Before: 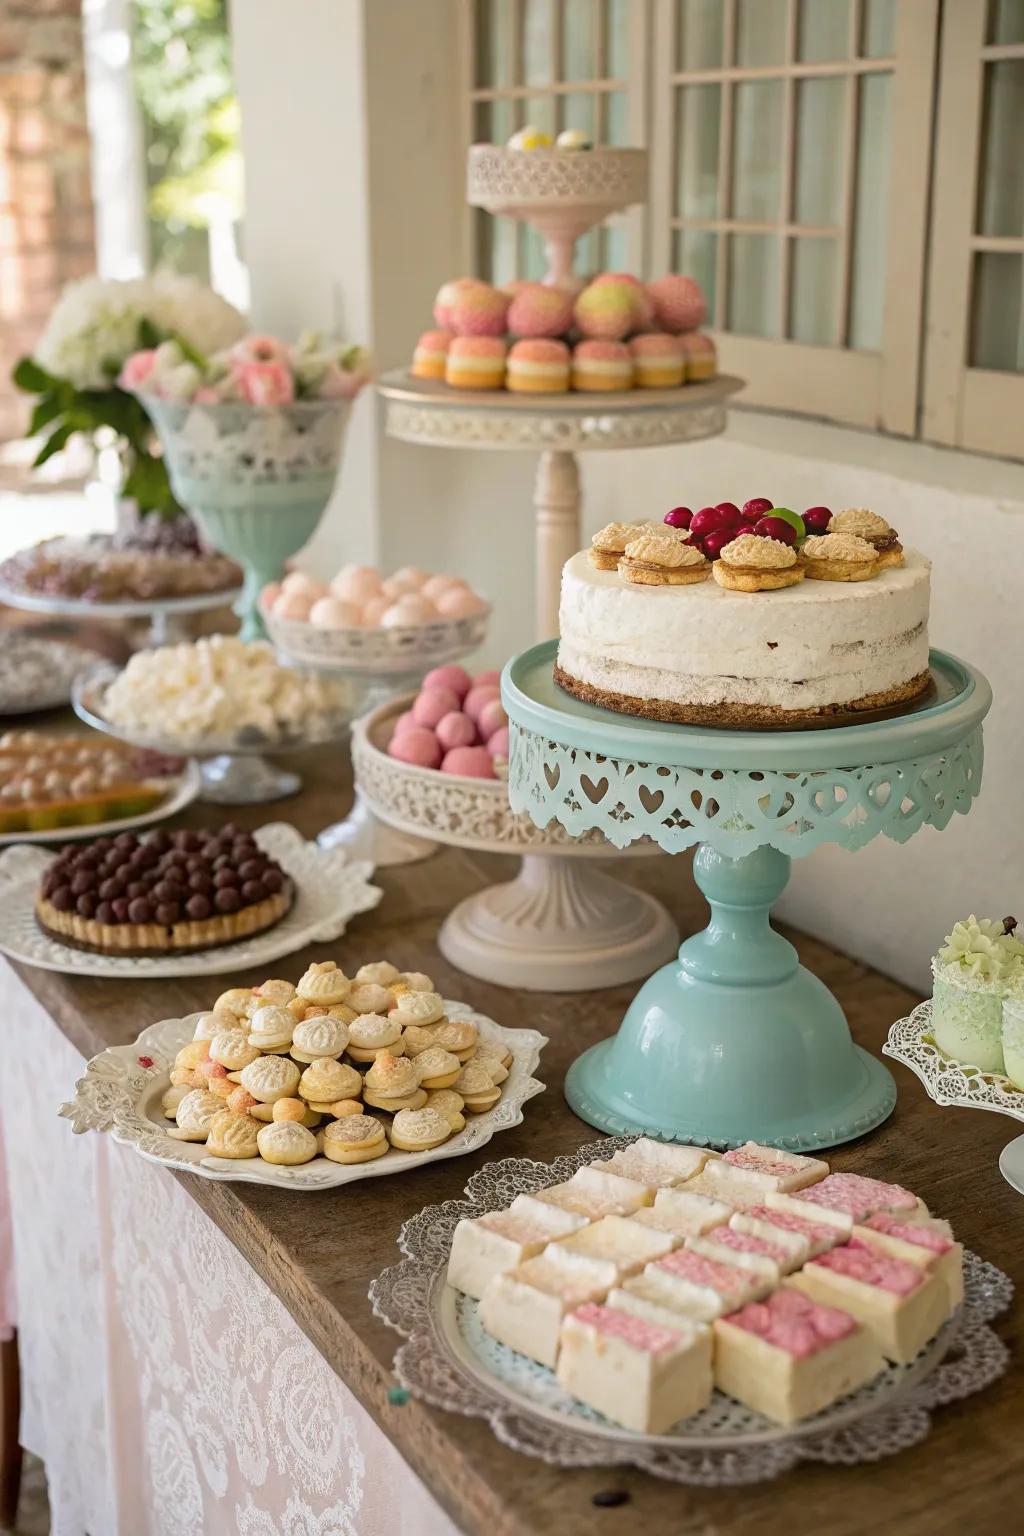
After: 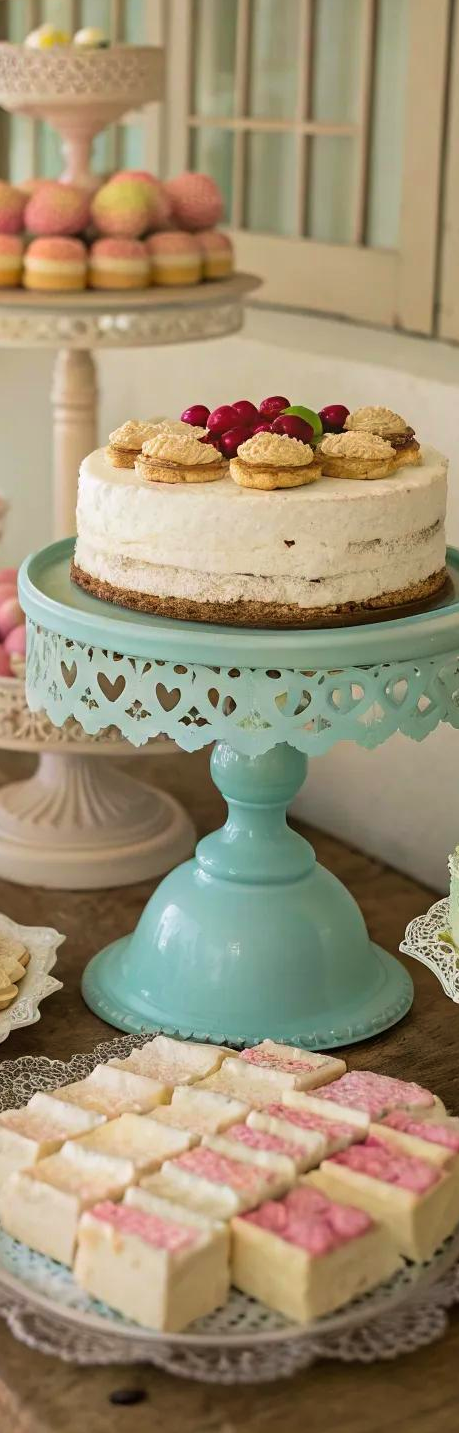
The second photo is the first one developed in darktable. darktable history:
crop: left 47.23%, top 6.67%, right 7.879%
velvia: on, module defaults
